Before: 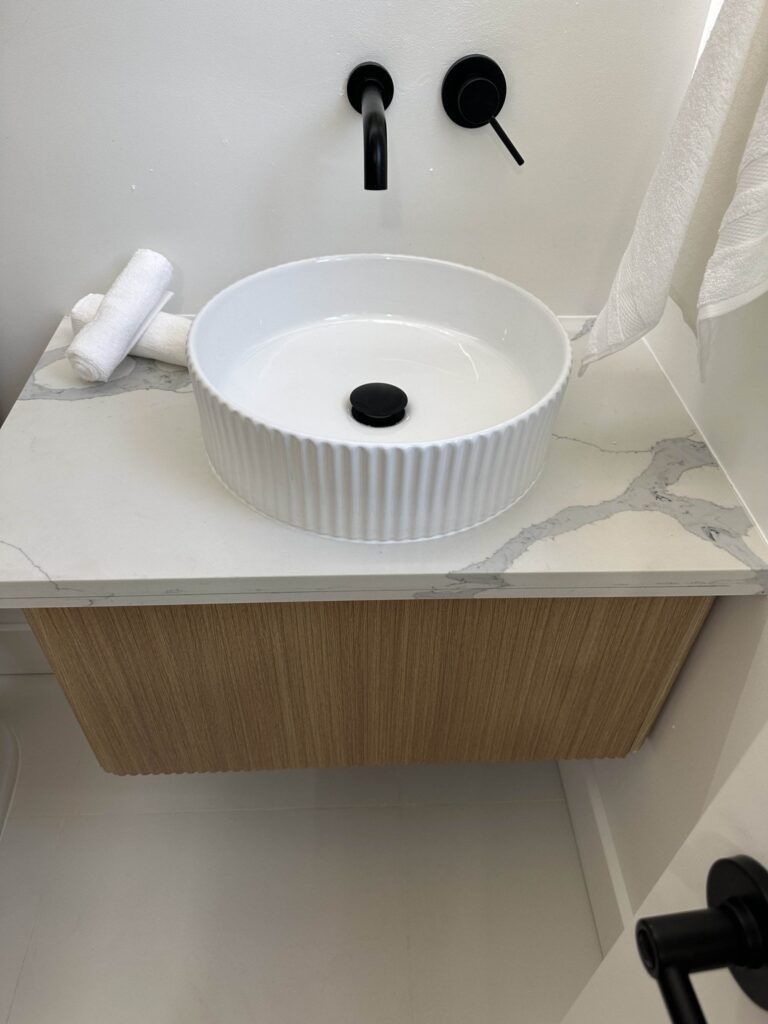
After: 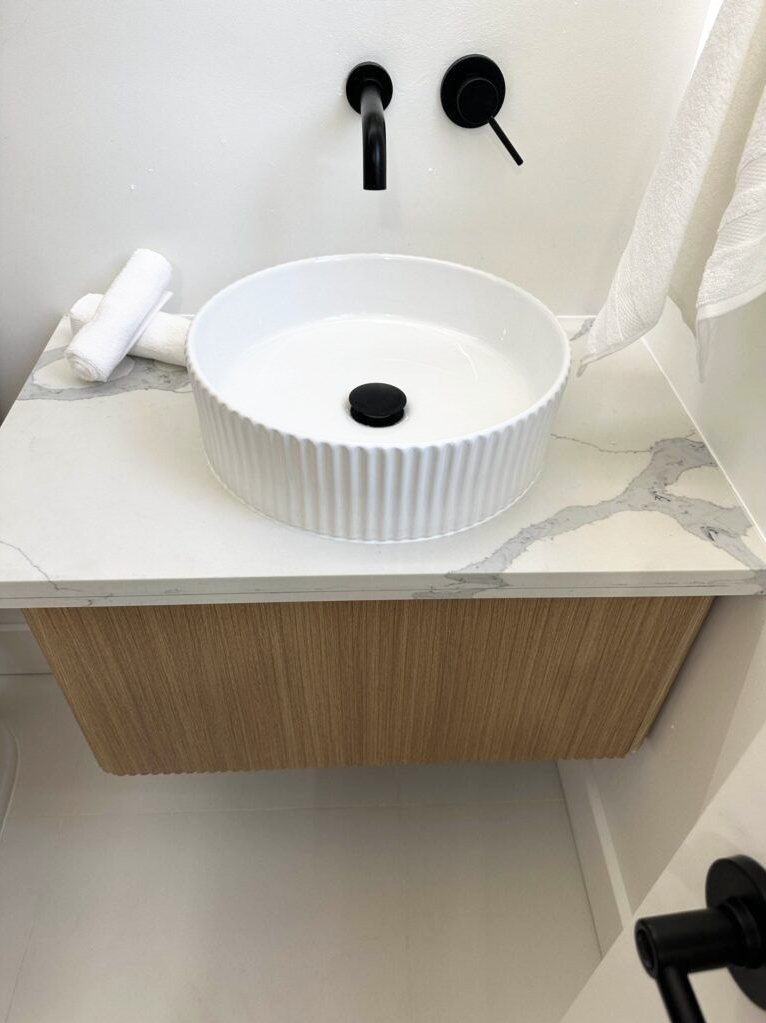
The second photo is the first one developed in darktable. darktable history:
base curve: curves: ch0 [(0, 0) (0.688, 0.865) (1, 1)], preserve colors none
crop: left 0.19%
